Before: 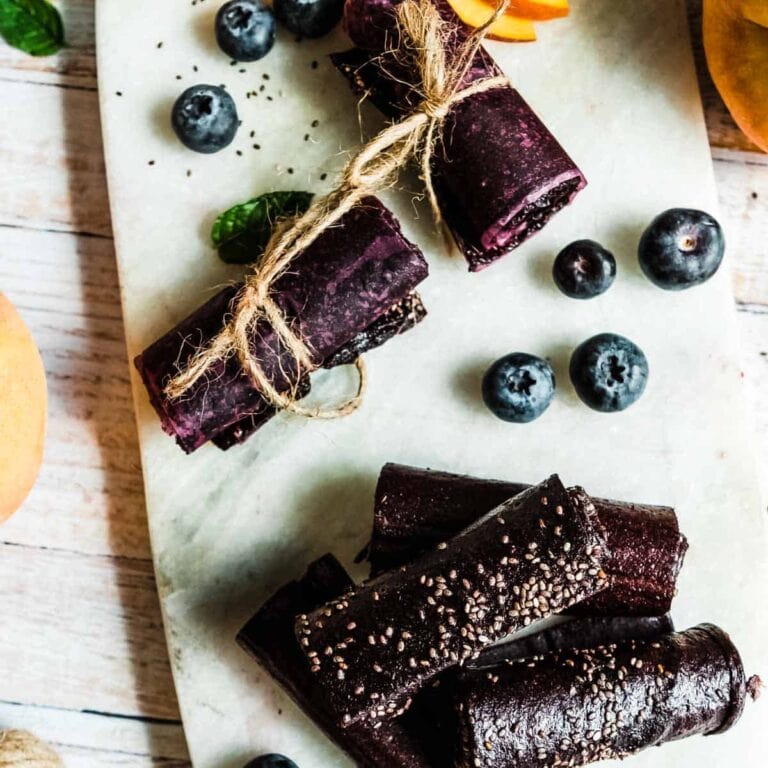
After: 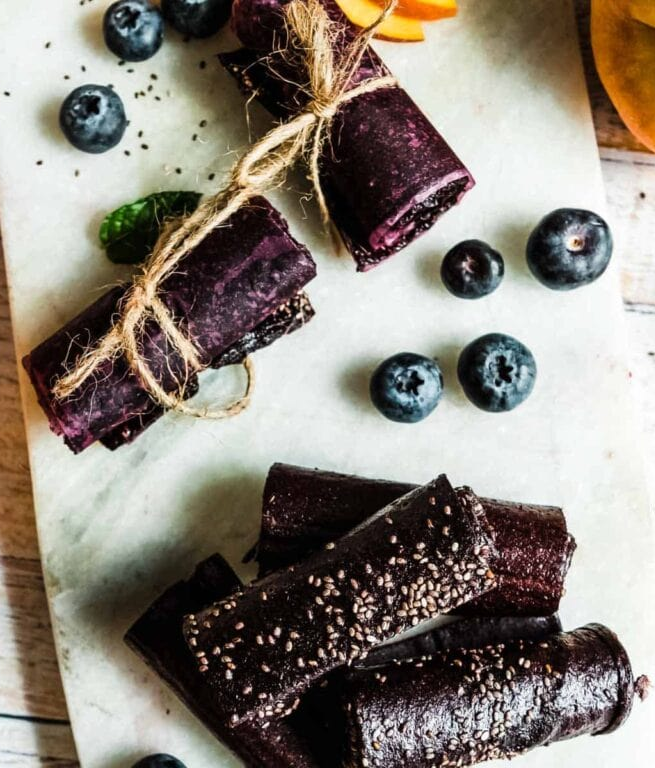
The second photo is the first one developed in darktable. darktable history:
crop and rotate: left 14.648%
